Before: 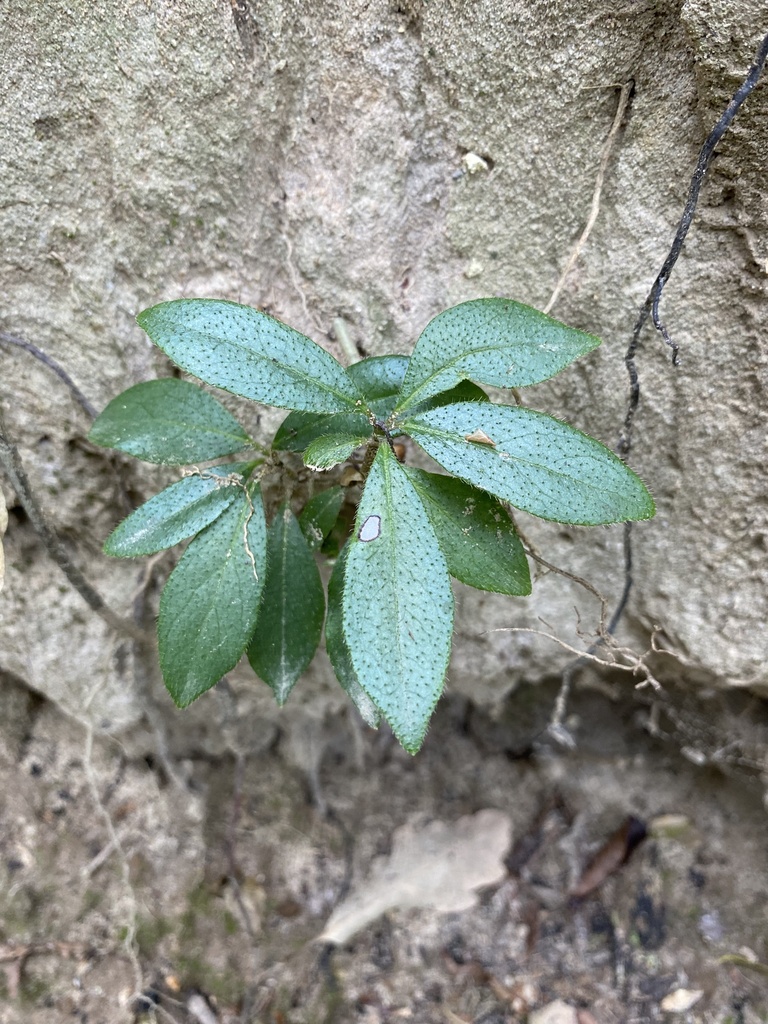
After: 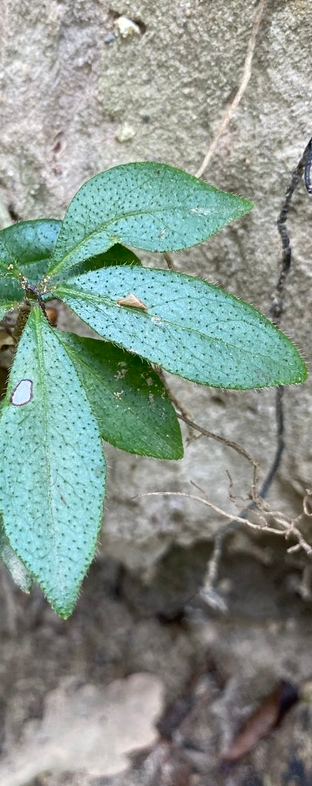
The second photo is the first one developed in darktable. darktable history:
crop: left 45.314%, top 13.34%, right 13.938%, bottom 9.869%
